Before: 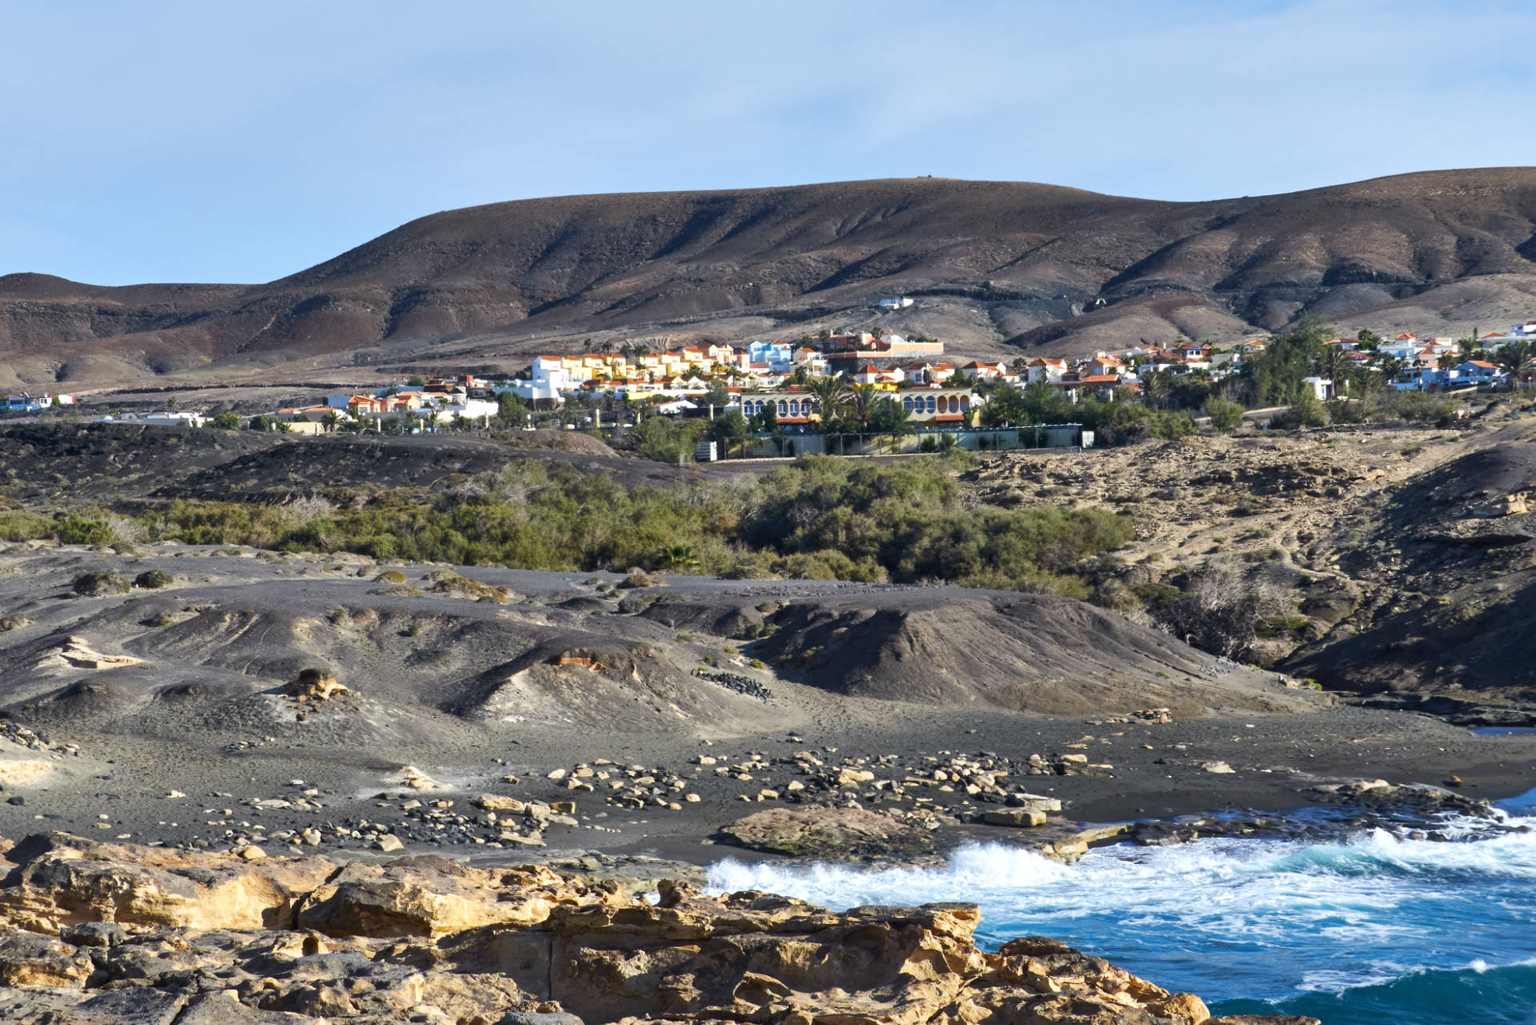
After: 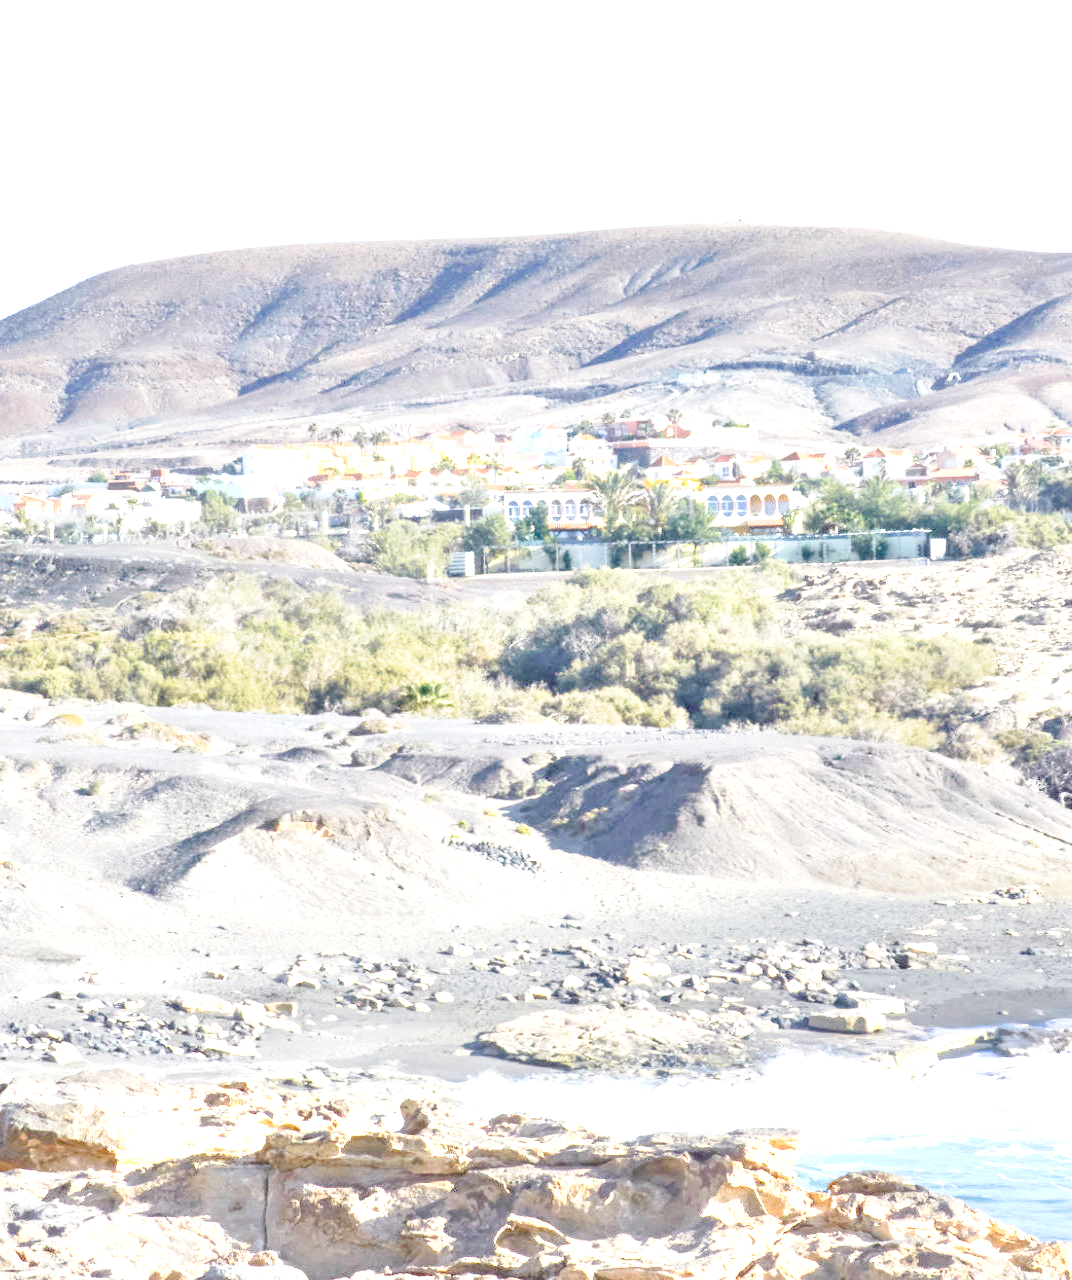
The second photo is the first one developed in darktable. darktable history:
crop: left 22.023%, right 22.131%, bottom 0.009%
exposure: exposure 1.994 EV, compensate highlight preservation false
tone curve: curves: ch0 [(0, 0) (0.169, 0.367) (0.635, 0.859) (1, 1)], preserve colors none
